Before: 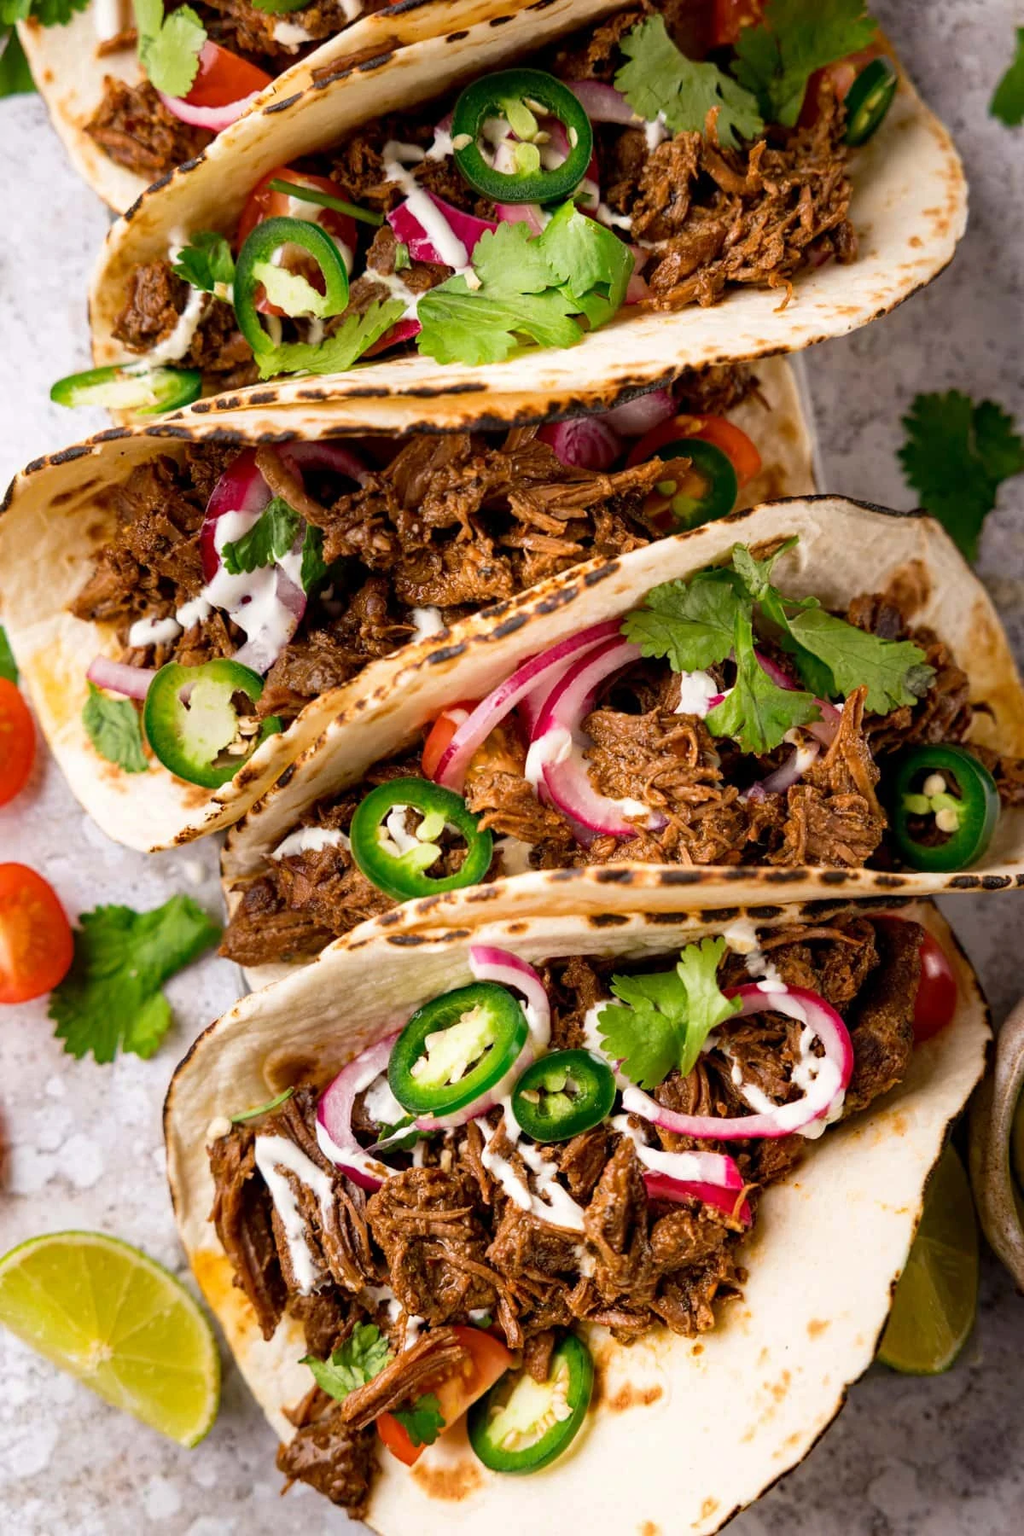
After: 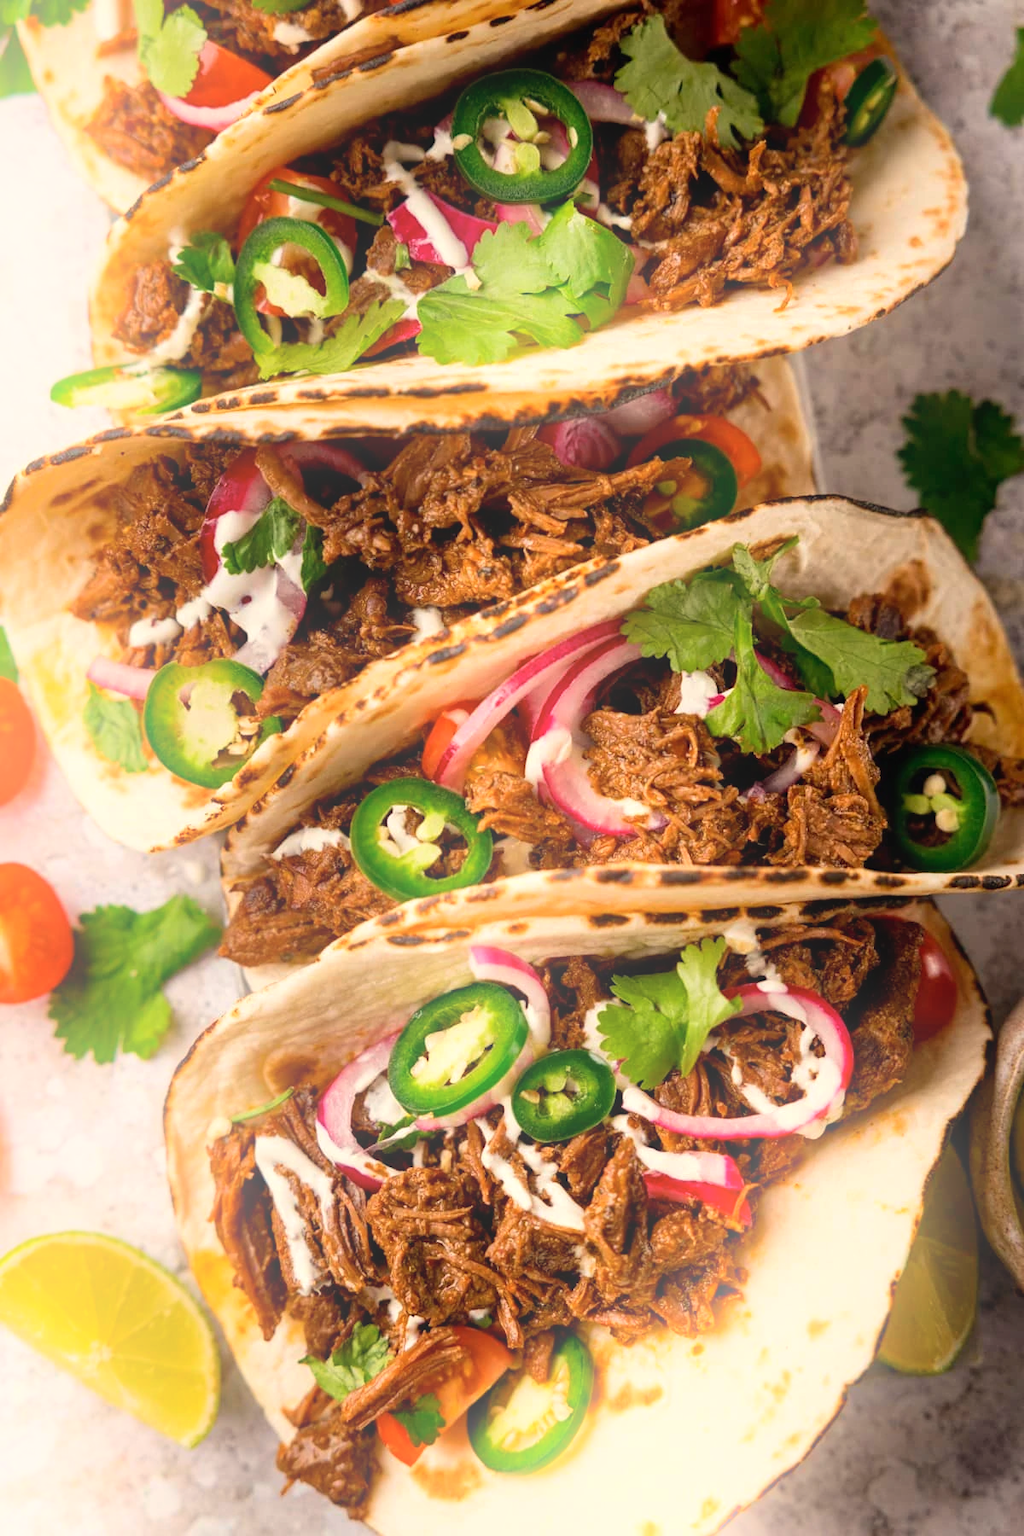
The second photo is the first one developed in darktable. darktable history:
bloom: on, module defaults
white balance: red 1.045, blue 0.932
